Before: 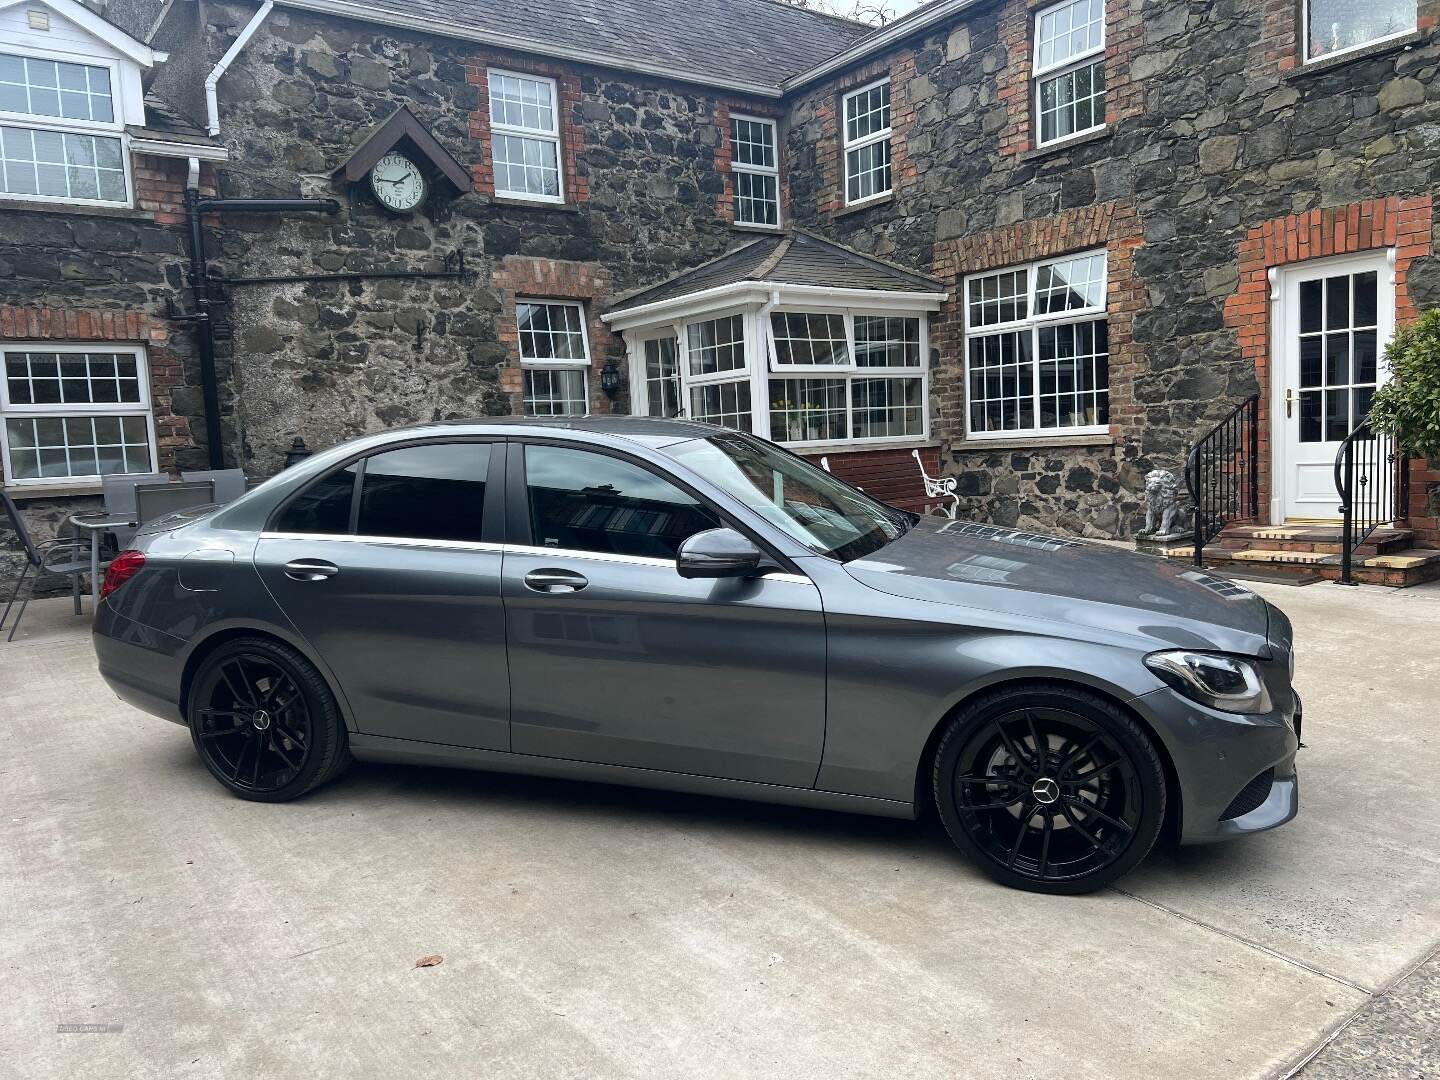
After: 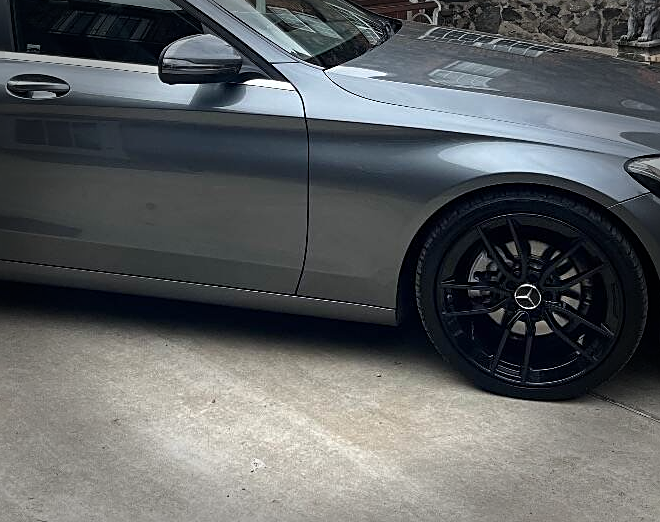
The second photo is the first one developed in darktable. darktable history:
sharpen: on, module defaults
vignetting: fall-off start 66.7%, fall-off radius 39.74%, brightness -0.576, saturation -0.258, automatic ratio true, width/height ratio 0.671, dithering 16-bit output
crop: left 35.976%, top 45.819%, right 18.162%, bottom 5.807%
